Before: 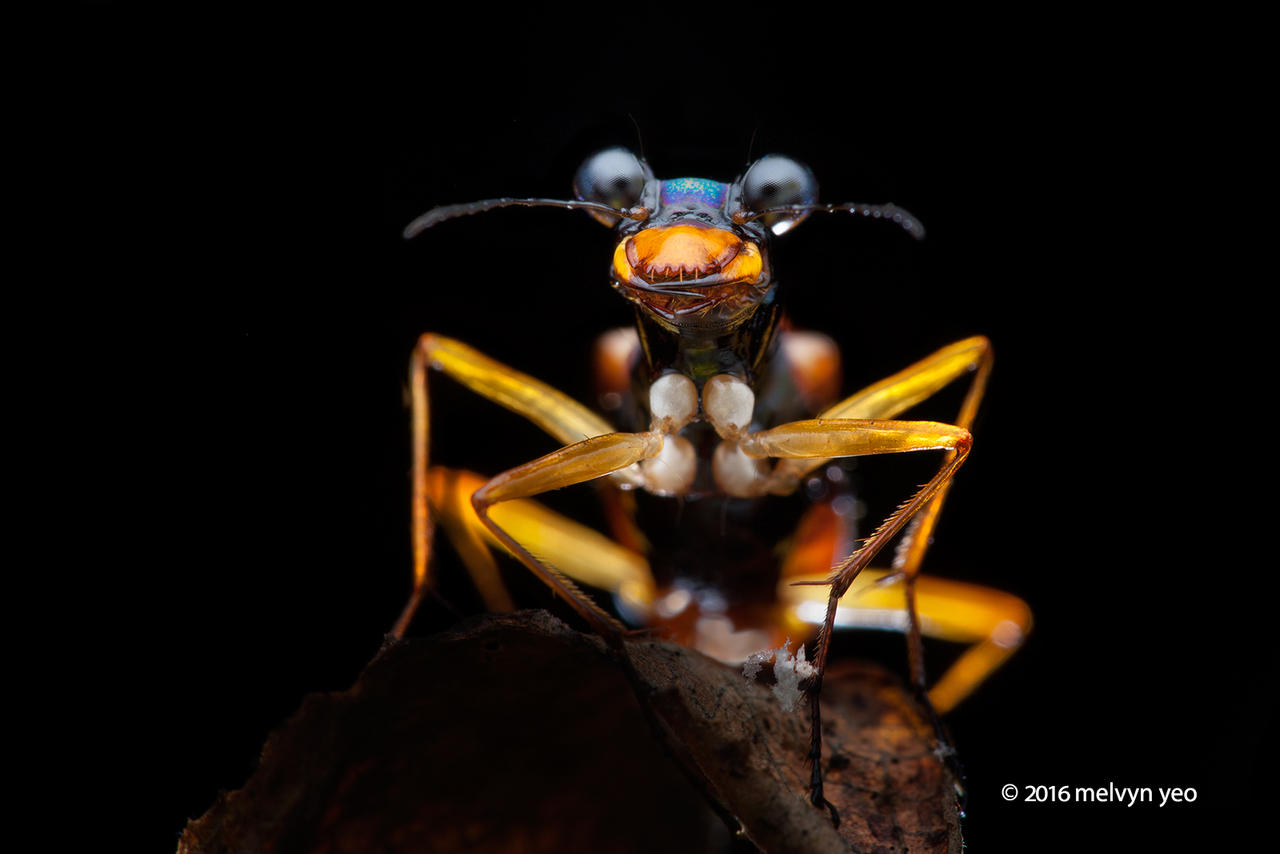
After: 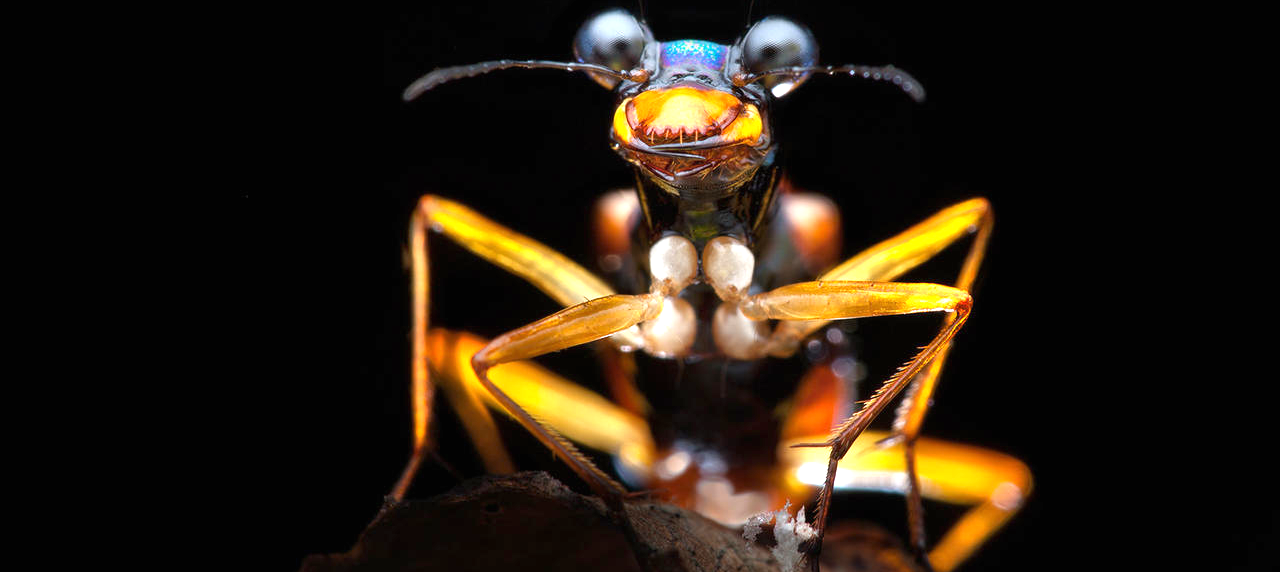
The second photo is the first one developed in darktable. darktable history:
crop: top 16.273%, bottom 16.682%
exposure: black level correction 0, exposure 0.953 EV, compensate highlight preservation false
